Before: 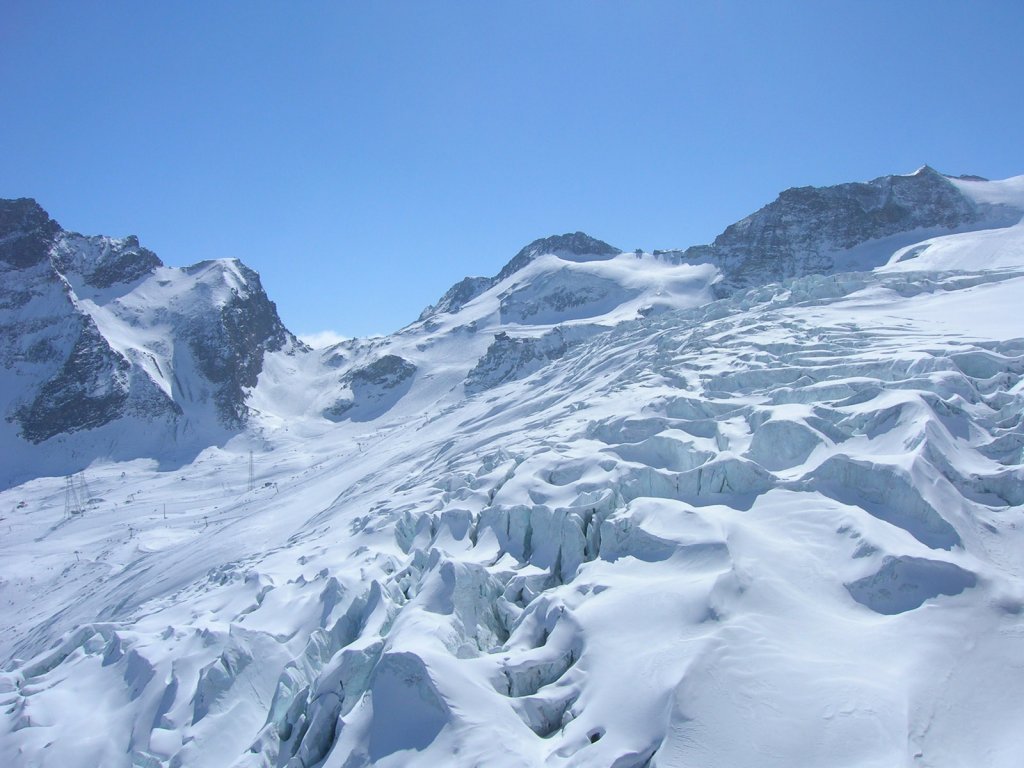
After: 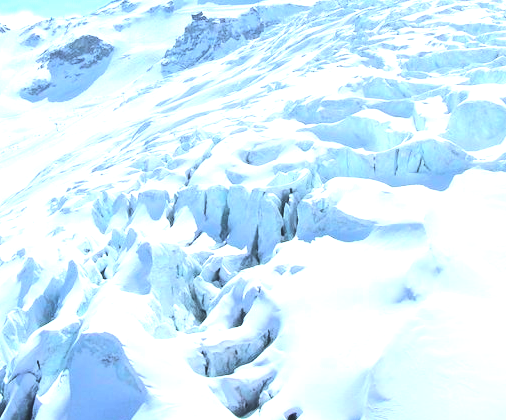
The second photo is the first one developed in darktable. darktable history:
contrast brightness saturation: contrast 0.14, brightness 0.21
color balance rgb: global offset › luminance 0.71%, perceptual saturation grading › global saturation -11.5%, perceptual brilliance grading › highlights 17.77%, perceptual brilliance grading › mid-tones 31.71%, perceptual brilliance grading › shadows -31.01%, global vibrance 50%
tone equalizer: -8 EV -0.75 EV, -7 EV -0.7 EV, -6 EV -0.6 EV, -5 EV -0.4 EV, -3 EV 0.4 EV, -2 EV 0.6 EV, -1 EV 0.7 EV, +0 EV 0.75 EV, edges refinement/feathering 500, mask exposure compensation -1.57 EV, preserve details no
crop: left 29.672%, top 41.786%, right 20.851%, bottom 3.487%
local contrast: mode bilateral grid, contrast 20, coarseness 50, detail 120%, midtone range 0.2
